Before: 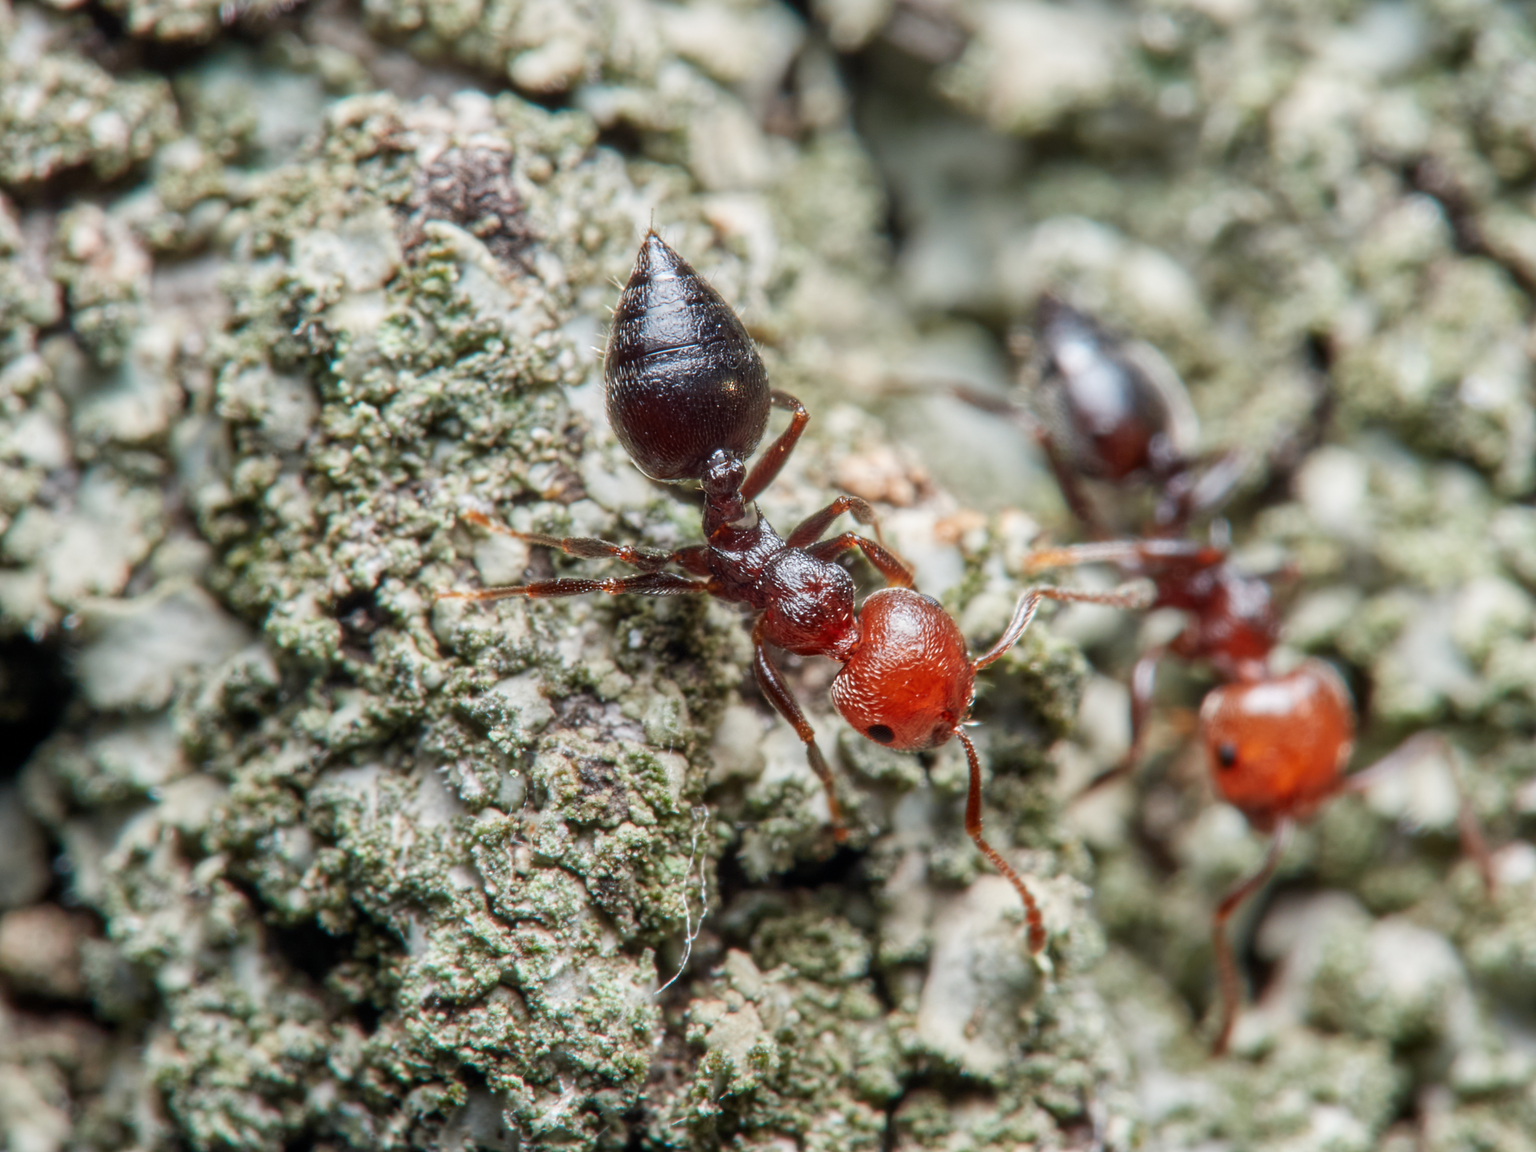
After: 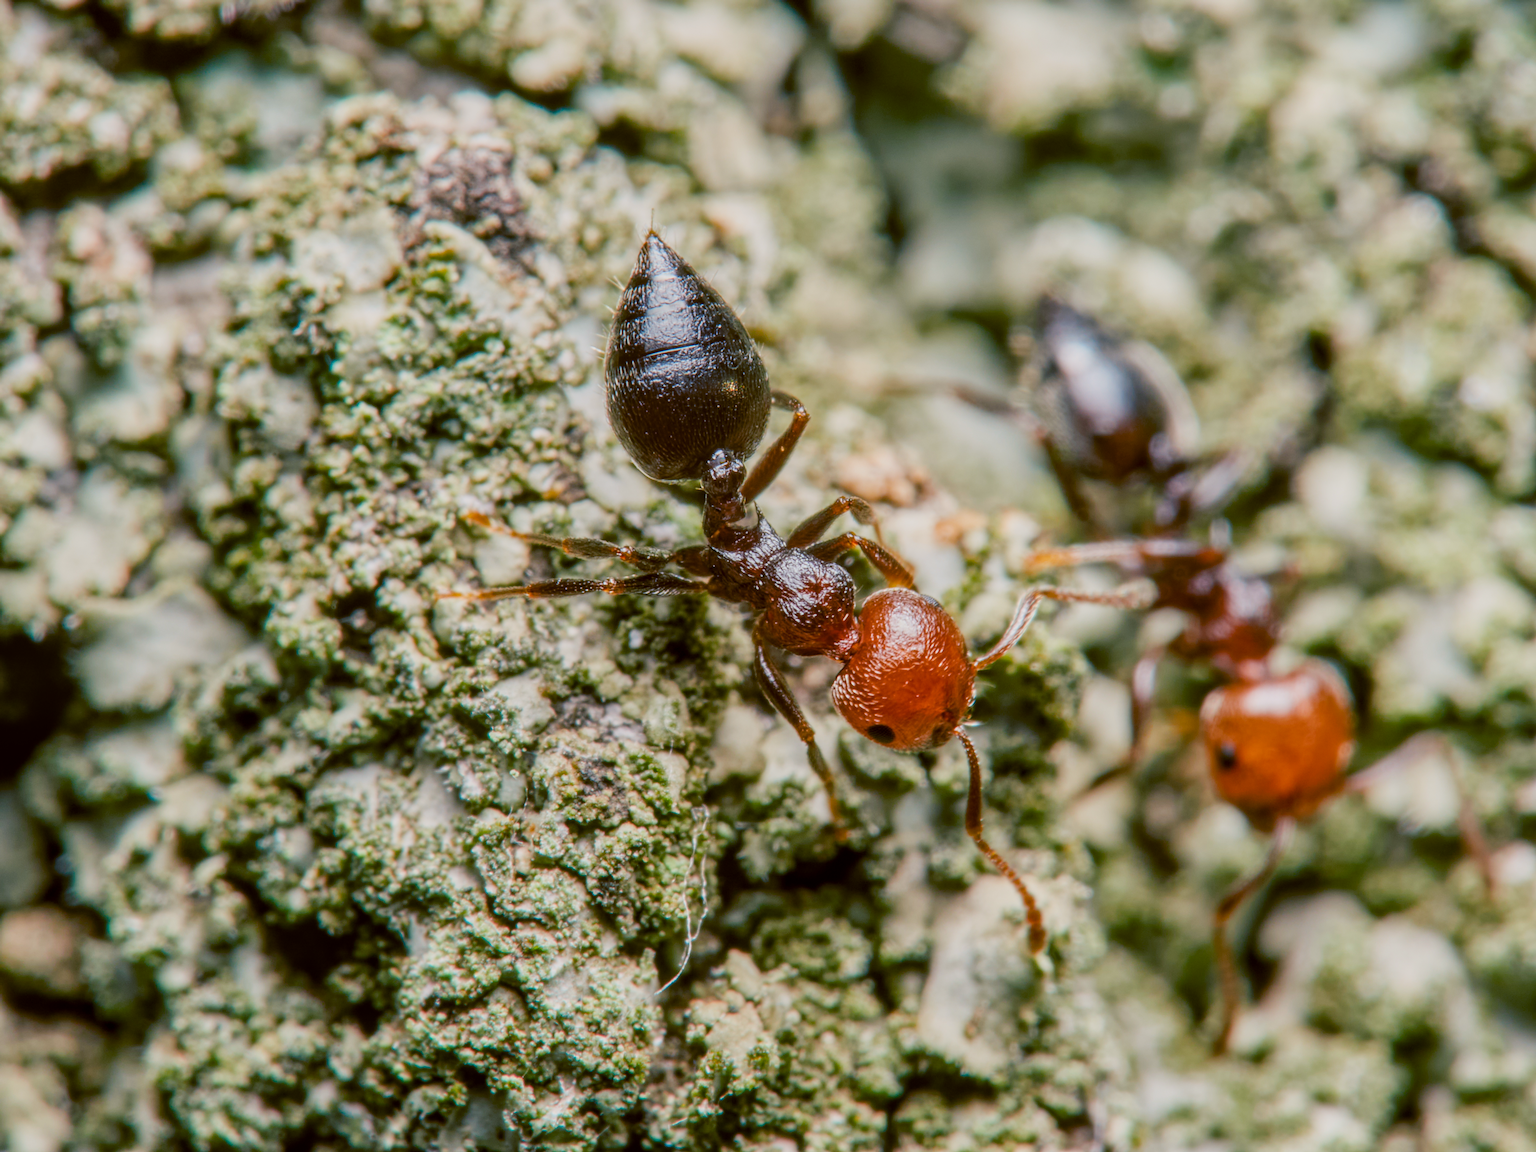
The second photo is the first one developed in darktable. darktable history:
local contrast: on, module defaults
color balance rgb: shadows lift › luminance -28.442%, shadows lift › chroma 10.329%, shadows lift › hue 230.97°, global offset › chroma 0.408%, global offset › hue 34.02°, perceptual saturation grading › global saturation 24.893%, global vibrance 24.777%
exposure: black level correction -0.009, exposure 0.07 EV, compensate highlight preservation false
filmic rgb: black relative exposure -7.96 EV, white relative exposure 4.06 EV, hardness 4.15, contrast 0.92
